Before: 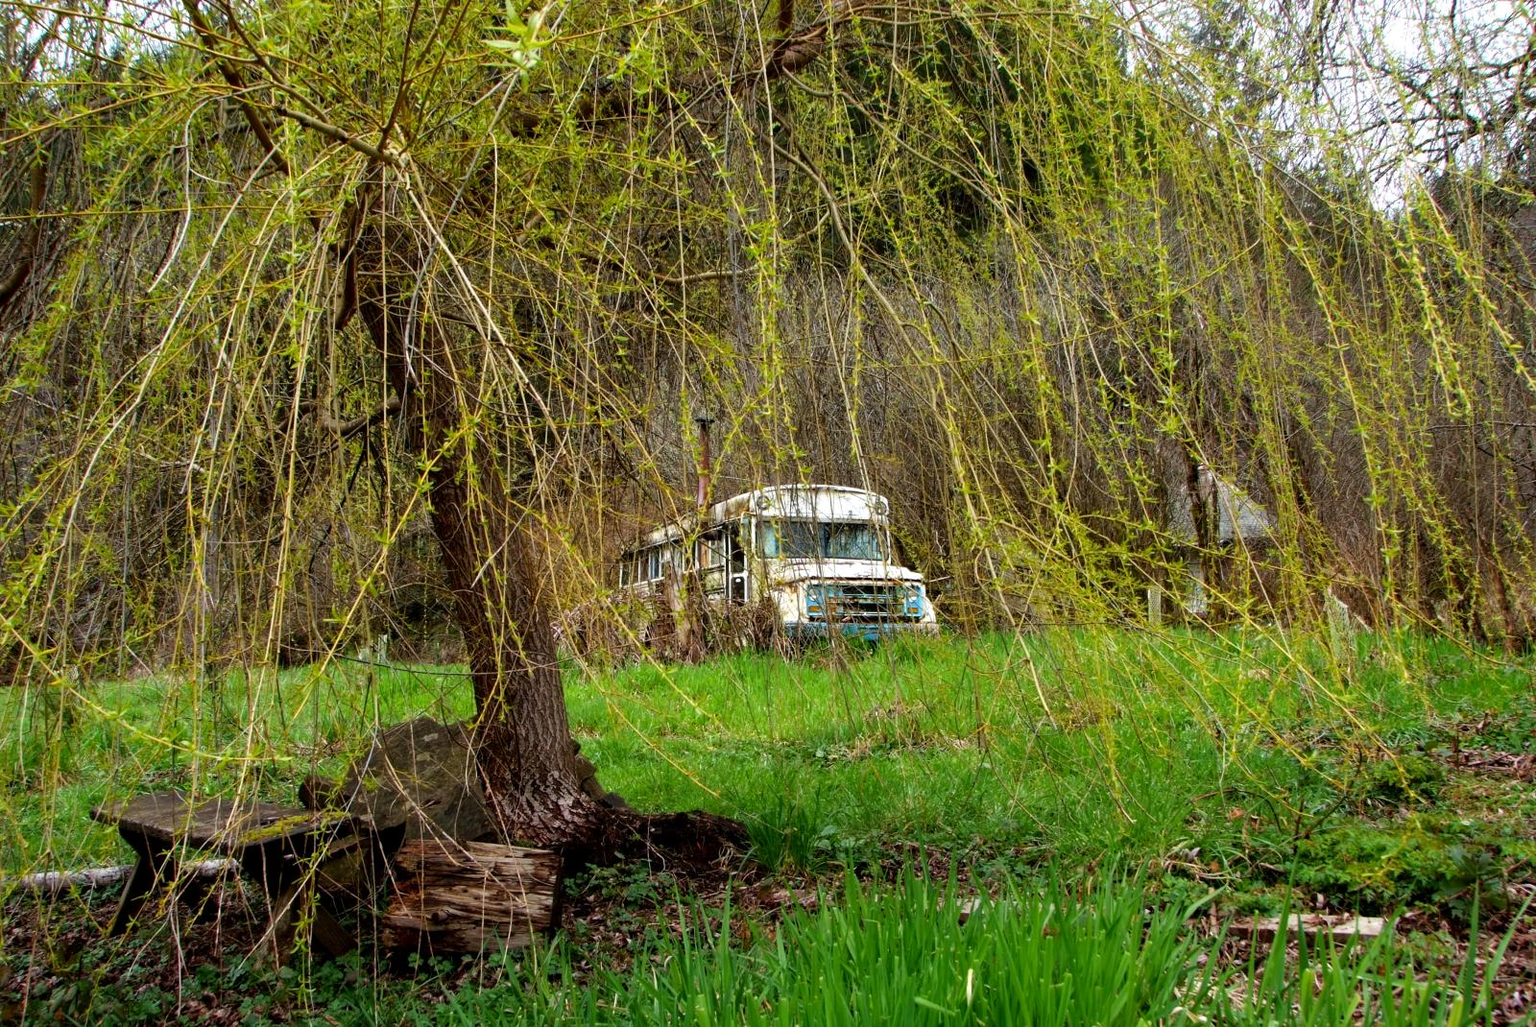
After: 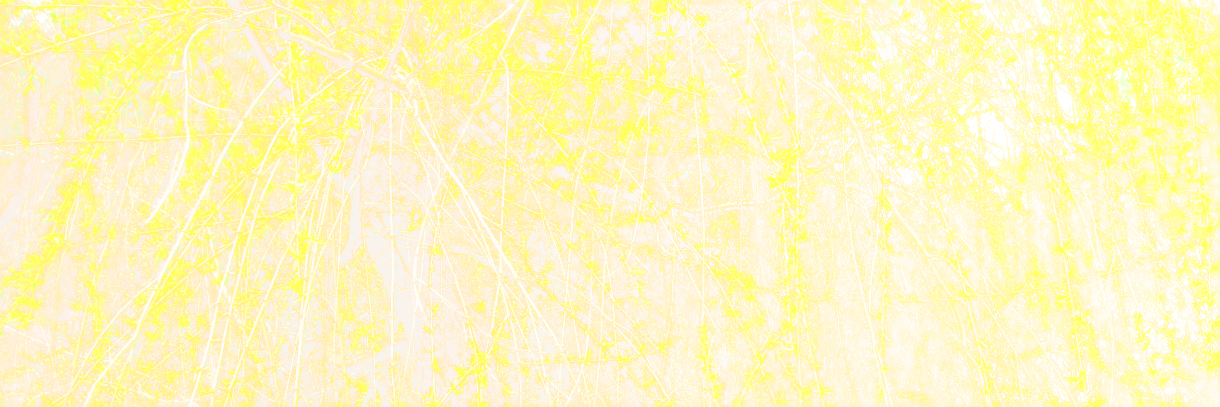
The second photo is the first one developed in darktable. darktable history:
sharpen: on, module defaults
split-toning: shadows › hue 186.43°, highlights › hue 49.29°, compress 30.29%
sigmoid: contrast 1.8, skew -0.2, preserve hue 0%, red attenuation 0.1, red rotation 0.035, green attenuation 0.1, green rotation -0.017, blue attenuation 0.15, blue rotation -0.052, base primaries Rec2020
exposure: black level correction 0, exposure 1 EV, compensate exposure bias true, compensate highlight preservation false
bloom: size 85%, threshold 5%, strength 85%
white balance: red 1.127, blue 0.943
crop: left 0.579%, top 7.627%, right 23.167%, bottom 54.275%
